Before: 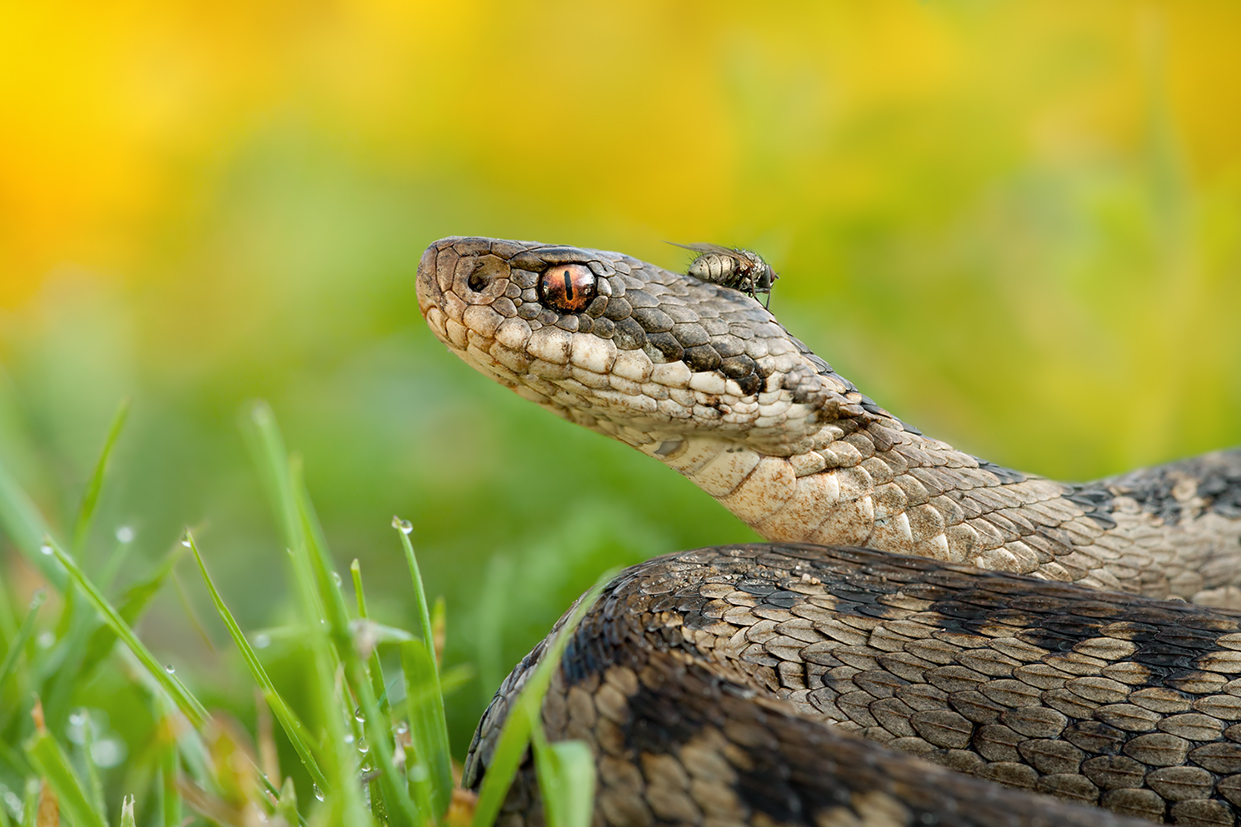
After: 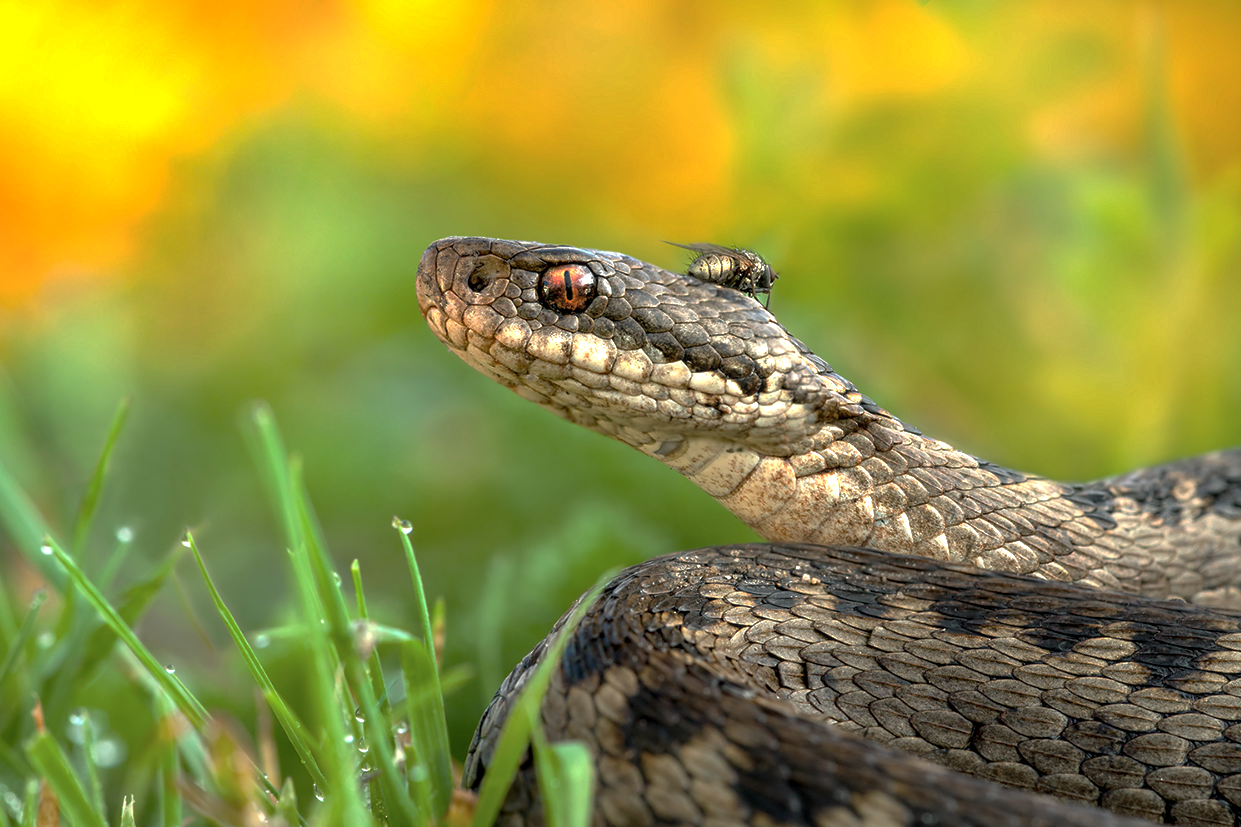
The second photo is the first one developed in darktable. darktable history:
exposure: black level correction -0.002, exposure 0.541 EV, compensate exposure bias true, compensate highlight preservation false
base curve: curves: ch0 [(0, 0) (0.841, 0.609) (1, 1)], preserve colors none
local contrast: on, module defaults
